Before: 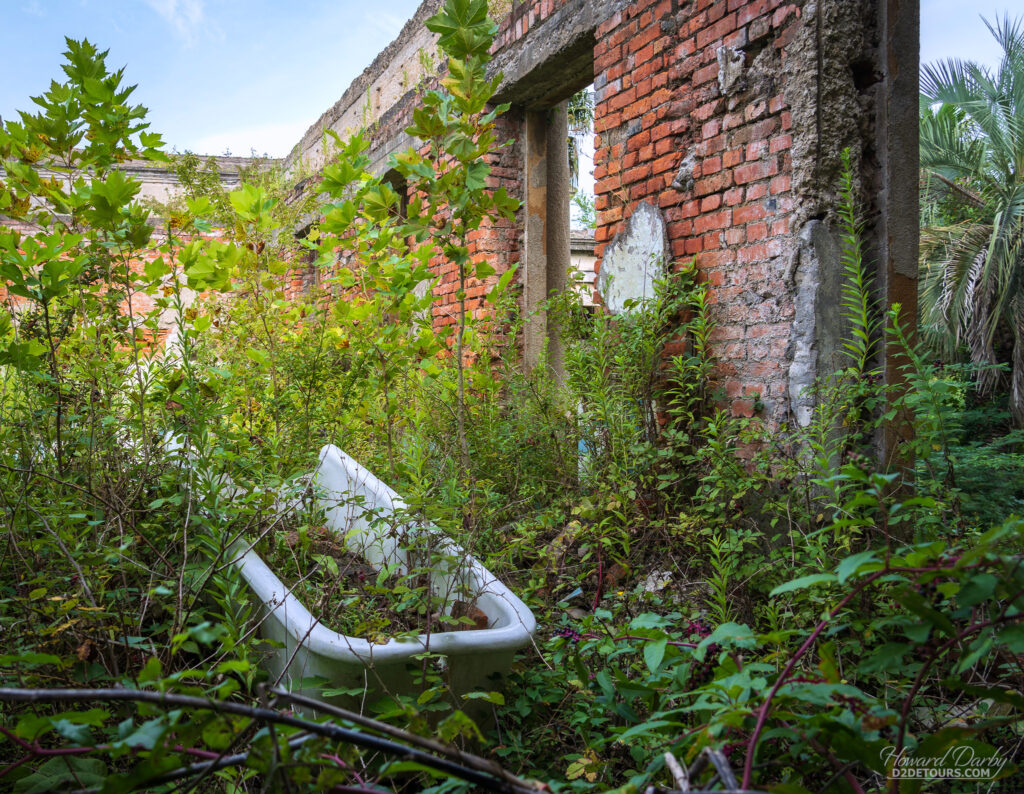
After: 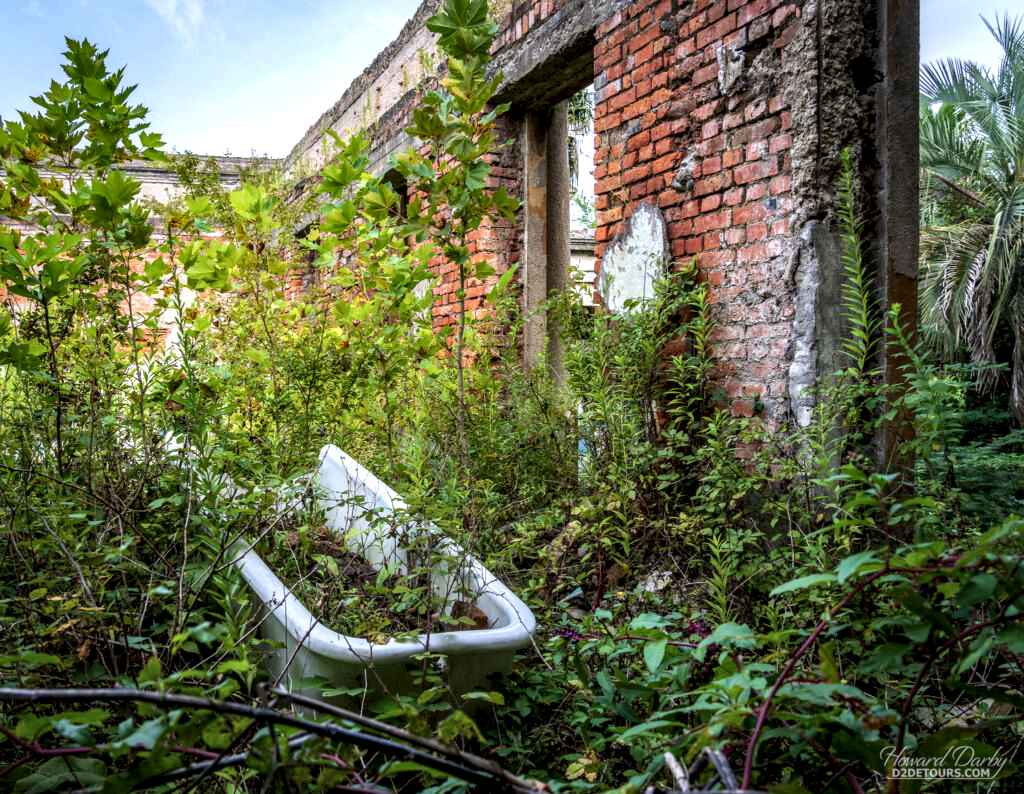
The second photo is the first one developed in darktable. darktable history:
local contrast: highlights 60%, shadows 61%, detail 160%
exposure: compensate exposure bias true, compensate highlight preservation false
